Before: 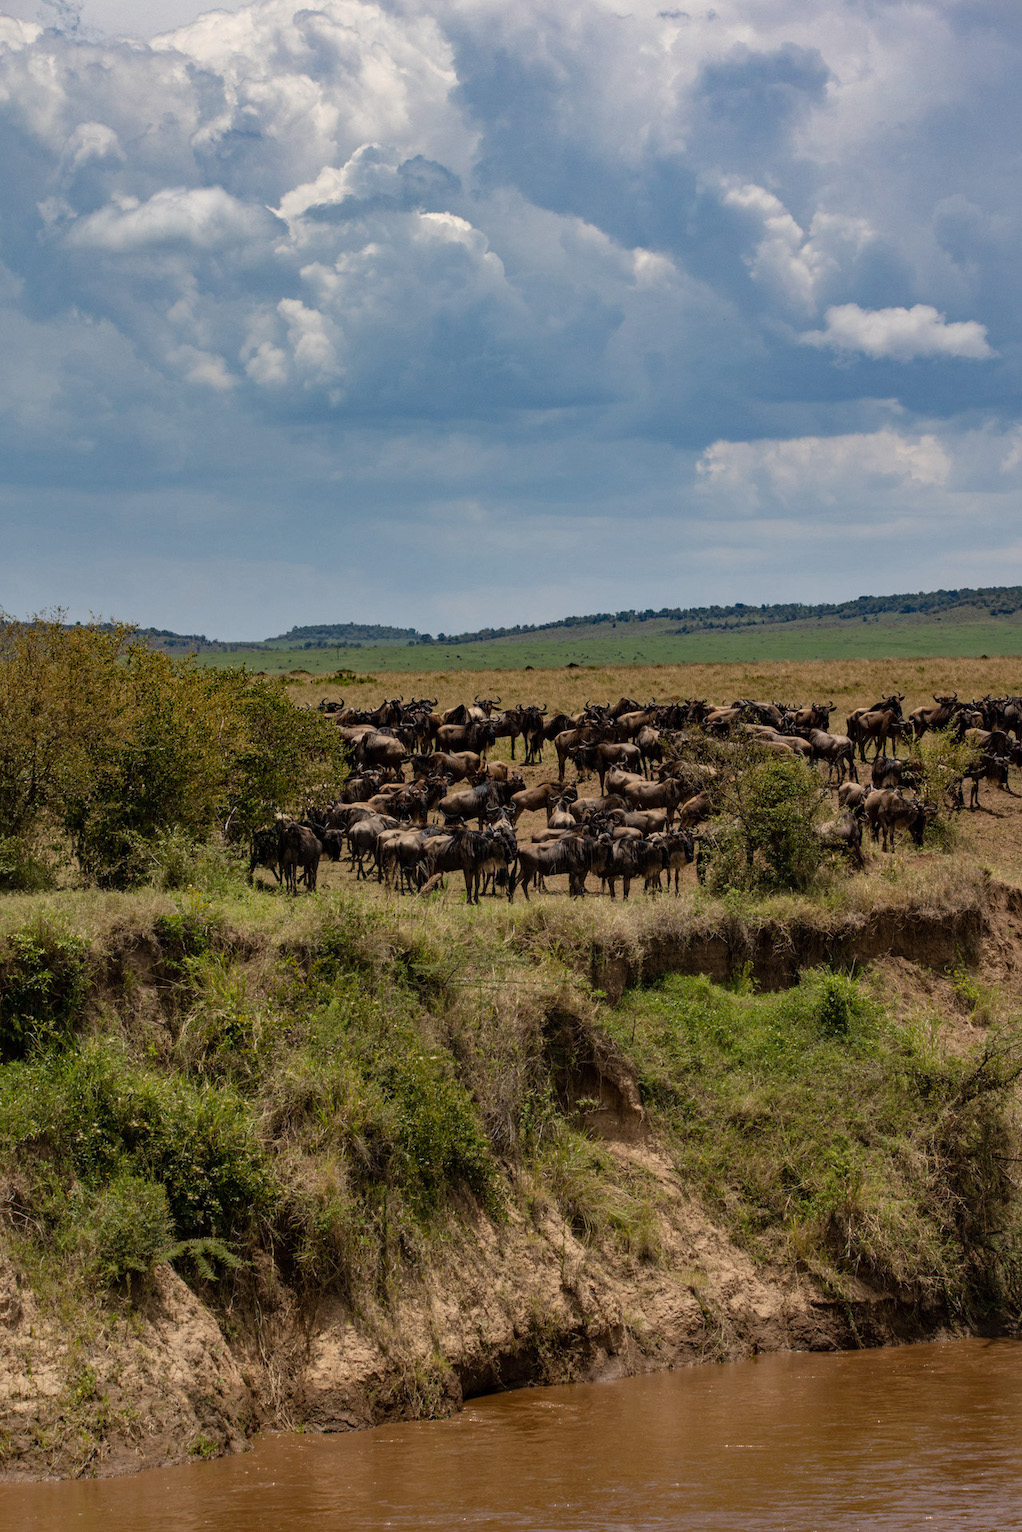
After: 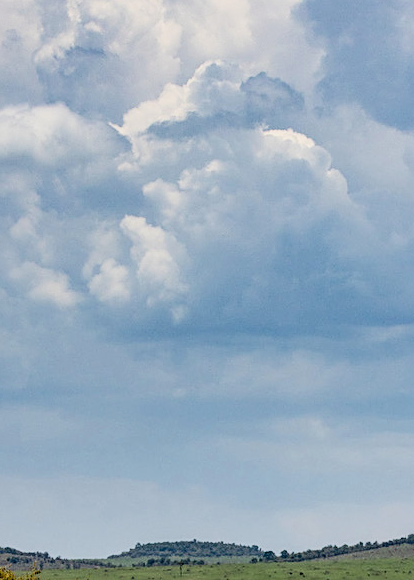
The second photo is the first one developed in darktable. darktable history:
exposure: black level correction 0.01, exposure 0.011 EV, compensate highlight preservation false
haze removal: strength -0.1, adaptive false
contrast brightness saturation: contrast 0.2, brightness 0.16, saturation 0.22
crop: left 15.452%, top 5.459%, right 43.956%, bottom 56.62%
sharpen: on, module defaults
local contrast: on, module defaults
filmic rgb: black relative exposure -7.65 EV, white relative exposure 4.56 EV, hardness 3.61
